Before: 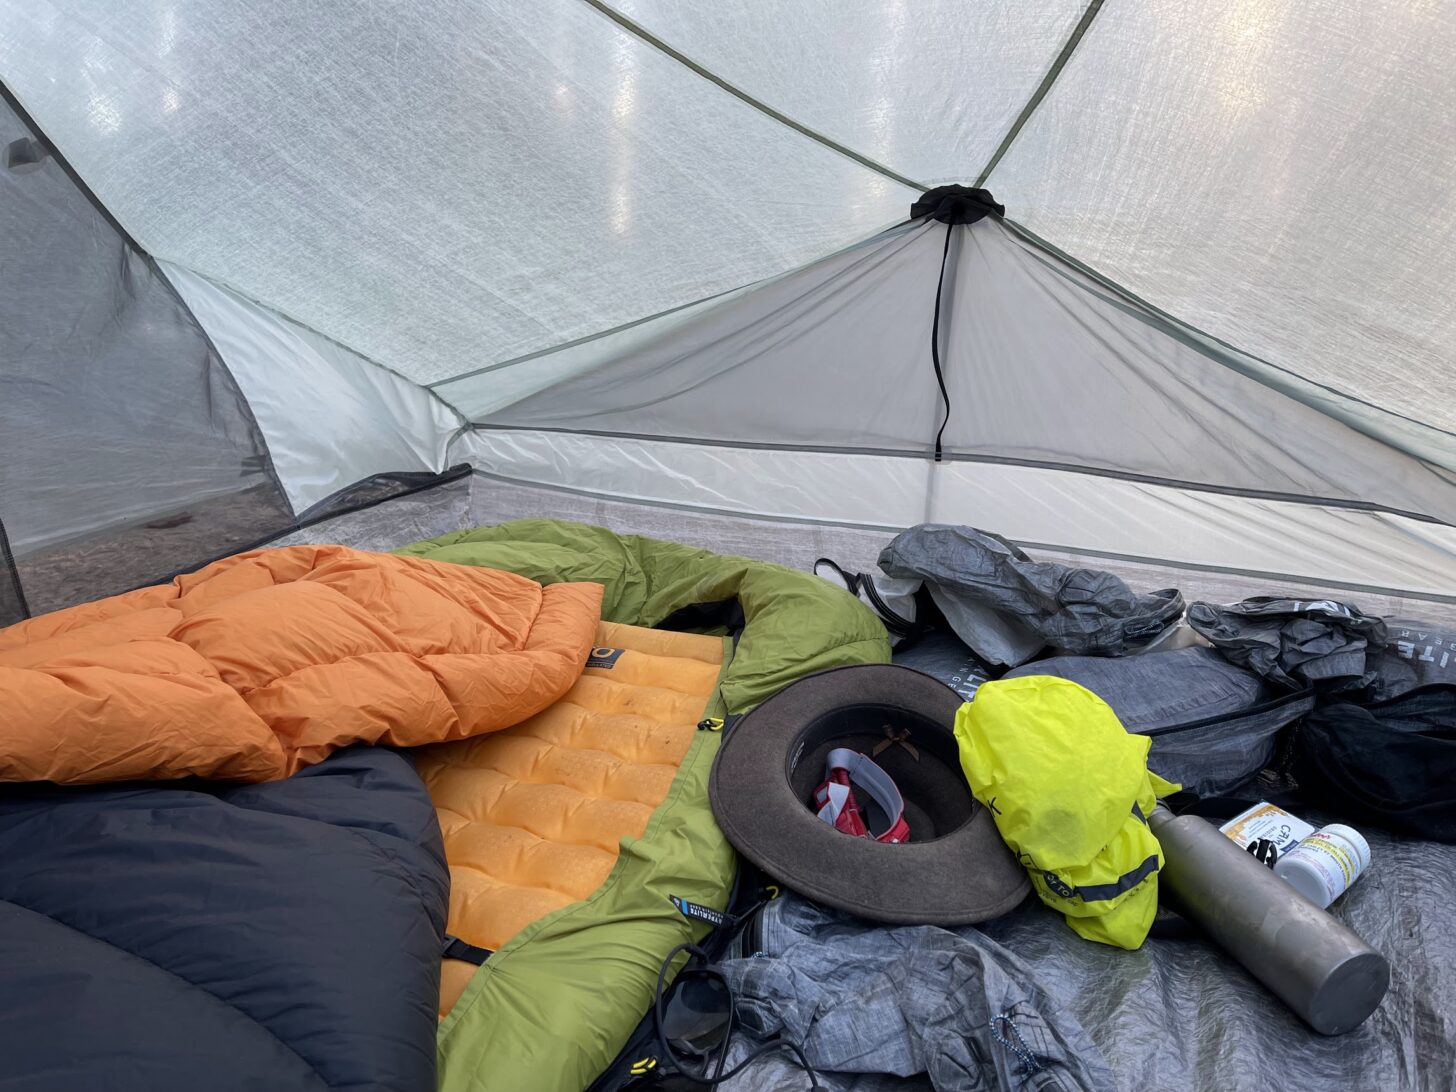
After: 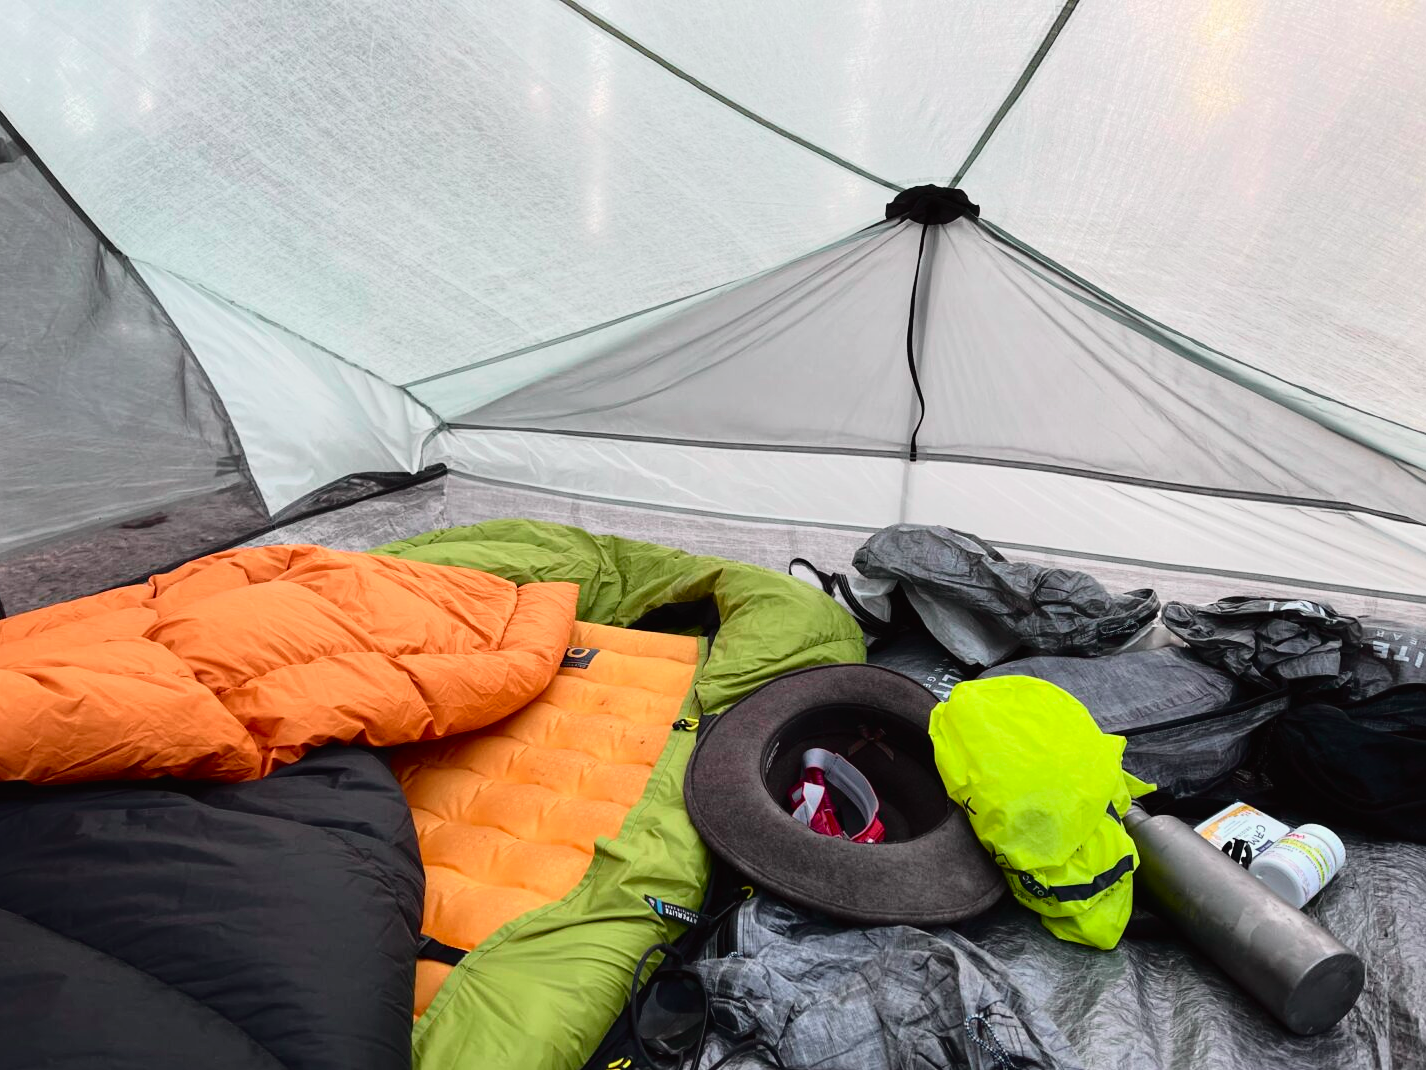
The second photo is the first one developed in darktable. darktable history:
crop: left 1.743%, right 0.268%, bottom 2.011%
tone curve: curves: ch0 [(0, 0.014) (0.17, 0.099) (0.398, 0.423) (0.725, 0.828) (0.872, 0.918) (1, 0.981)]; ch1 [(0, 0) (0.402, 0.36) (0.489, 0.491) (0.5, 0.503) (0.515, 0.52) (0.545, 0.572) (0.615, 0.662) (0.701, 0.725) (1, 1)]; ch2 [(0, 0) (0.42, 0.458) (0.485, 0.499) (0.503, 0.503) (0.531, 0.542) (0.561, 0.594) (0.644, 0.694) (0.717, 0.753) (1, 0.991)], color space Lab, independent channels
